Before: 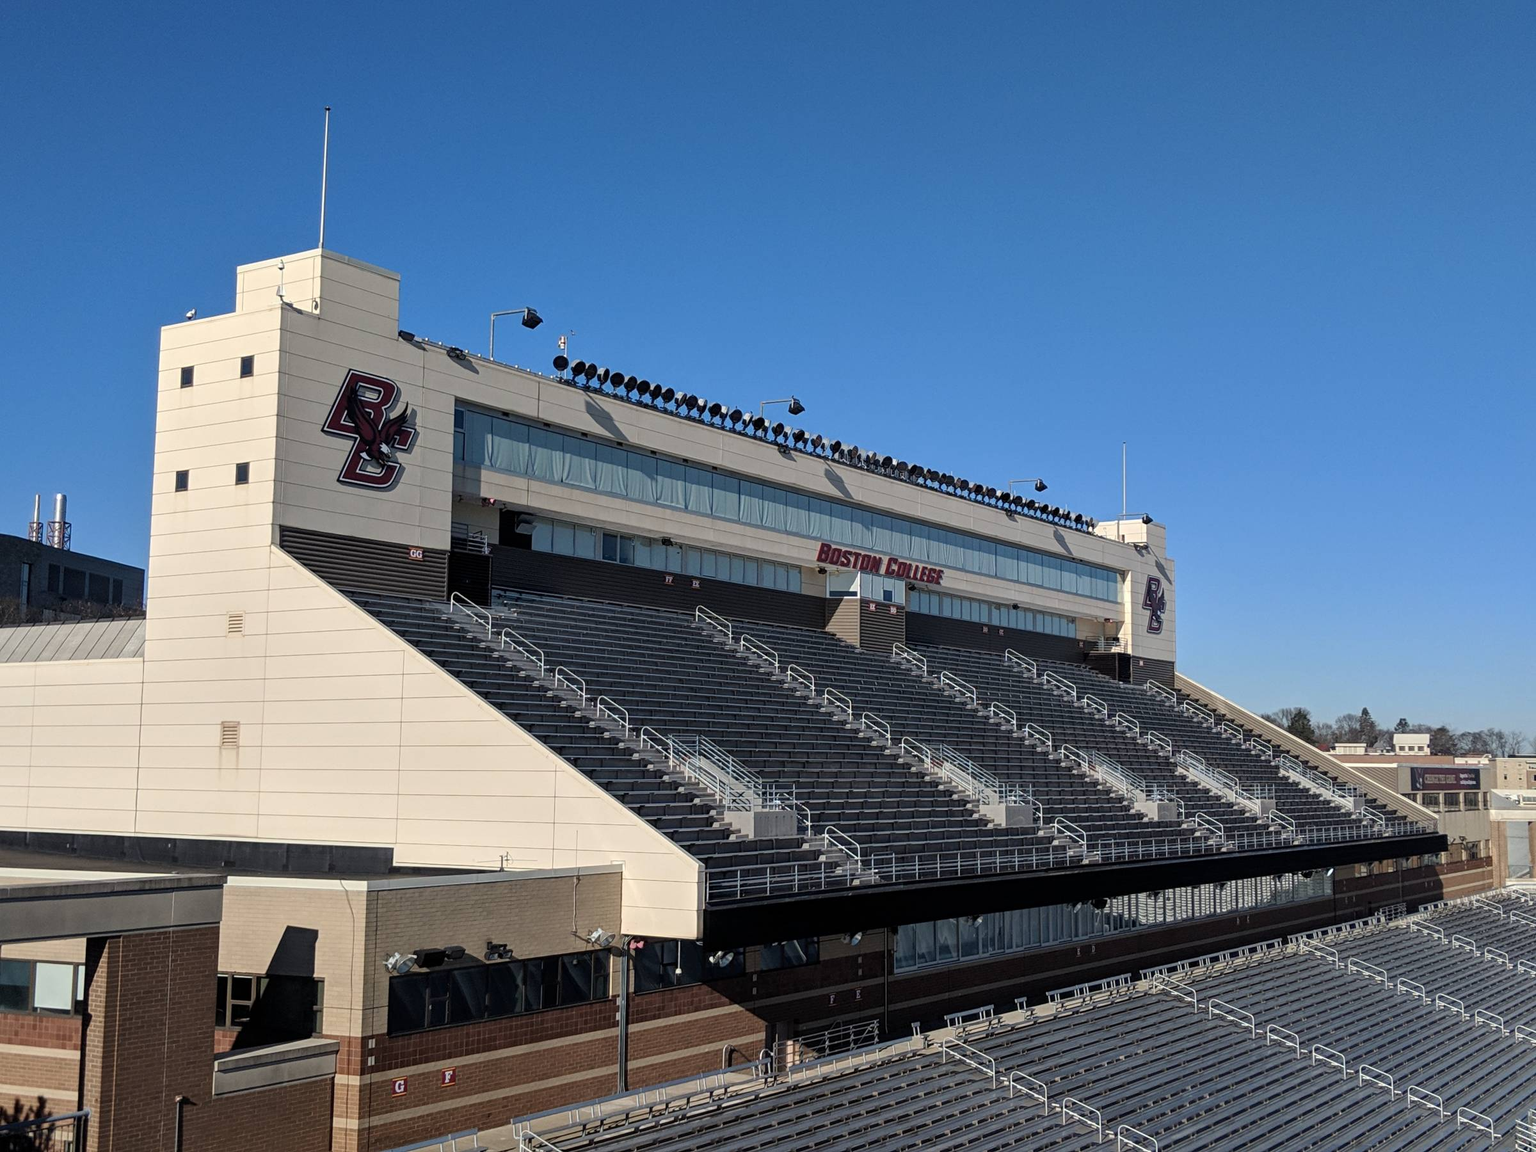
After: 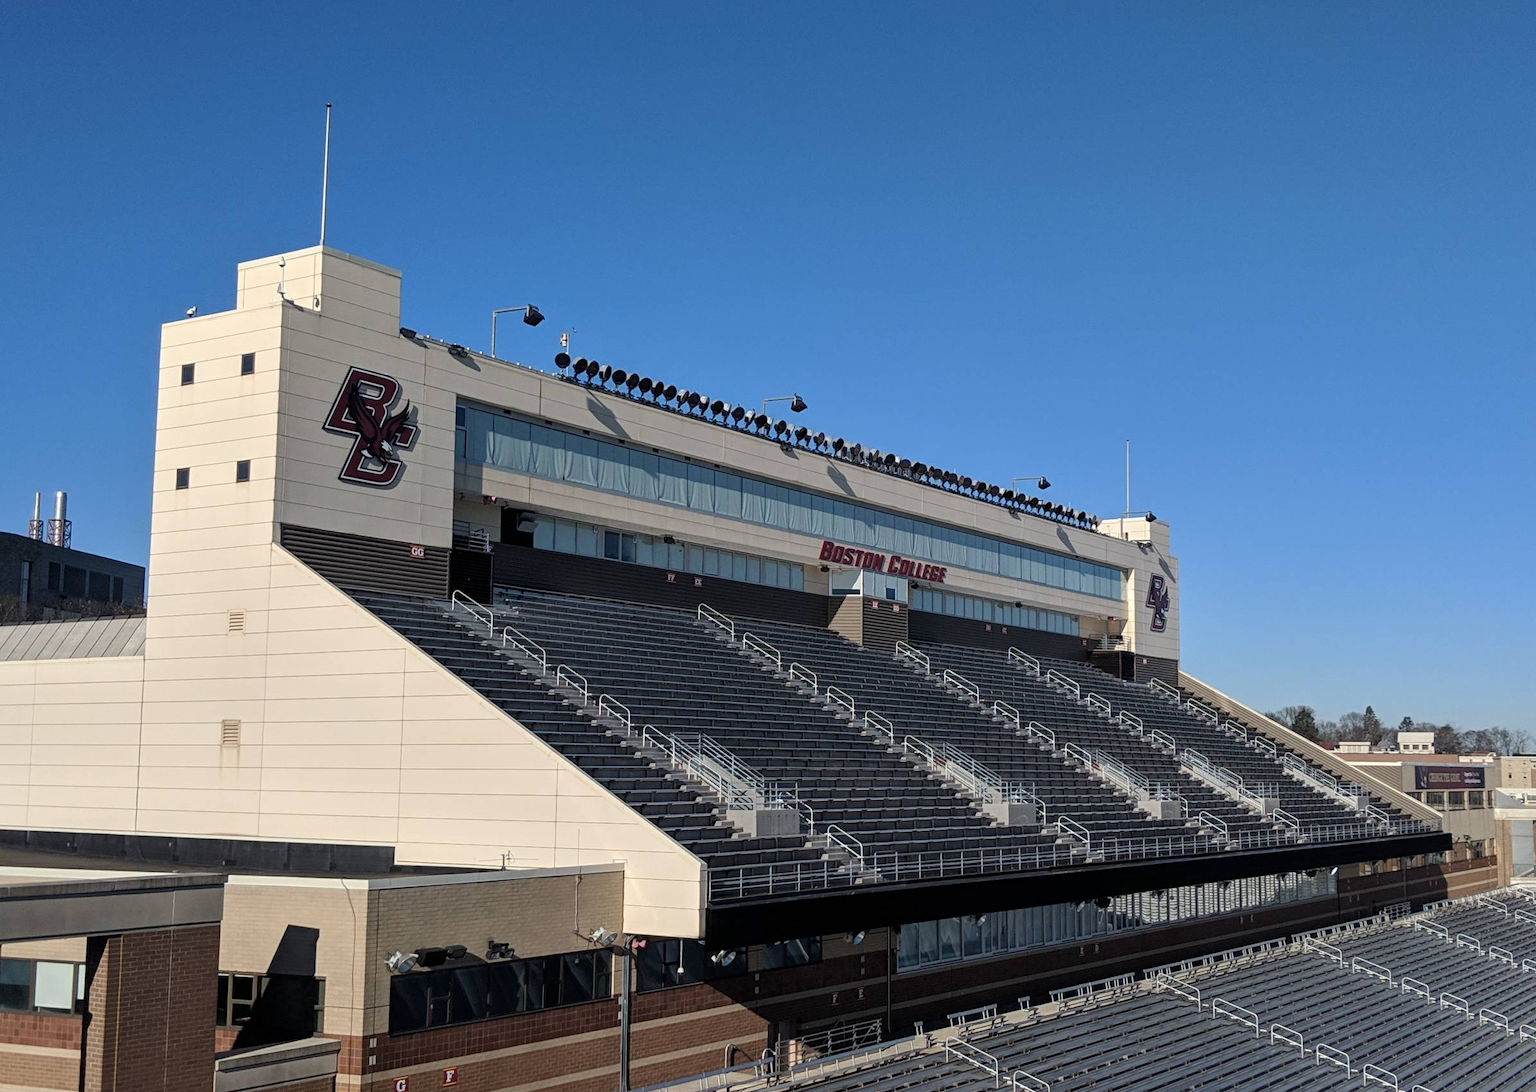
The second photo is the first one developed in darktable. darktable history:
crop: top 0.345%, right 0.258%, bottom 5.084%
